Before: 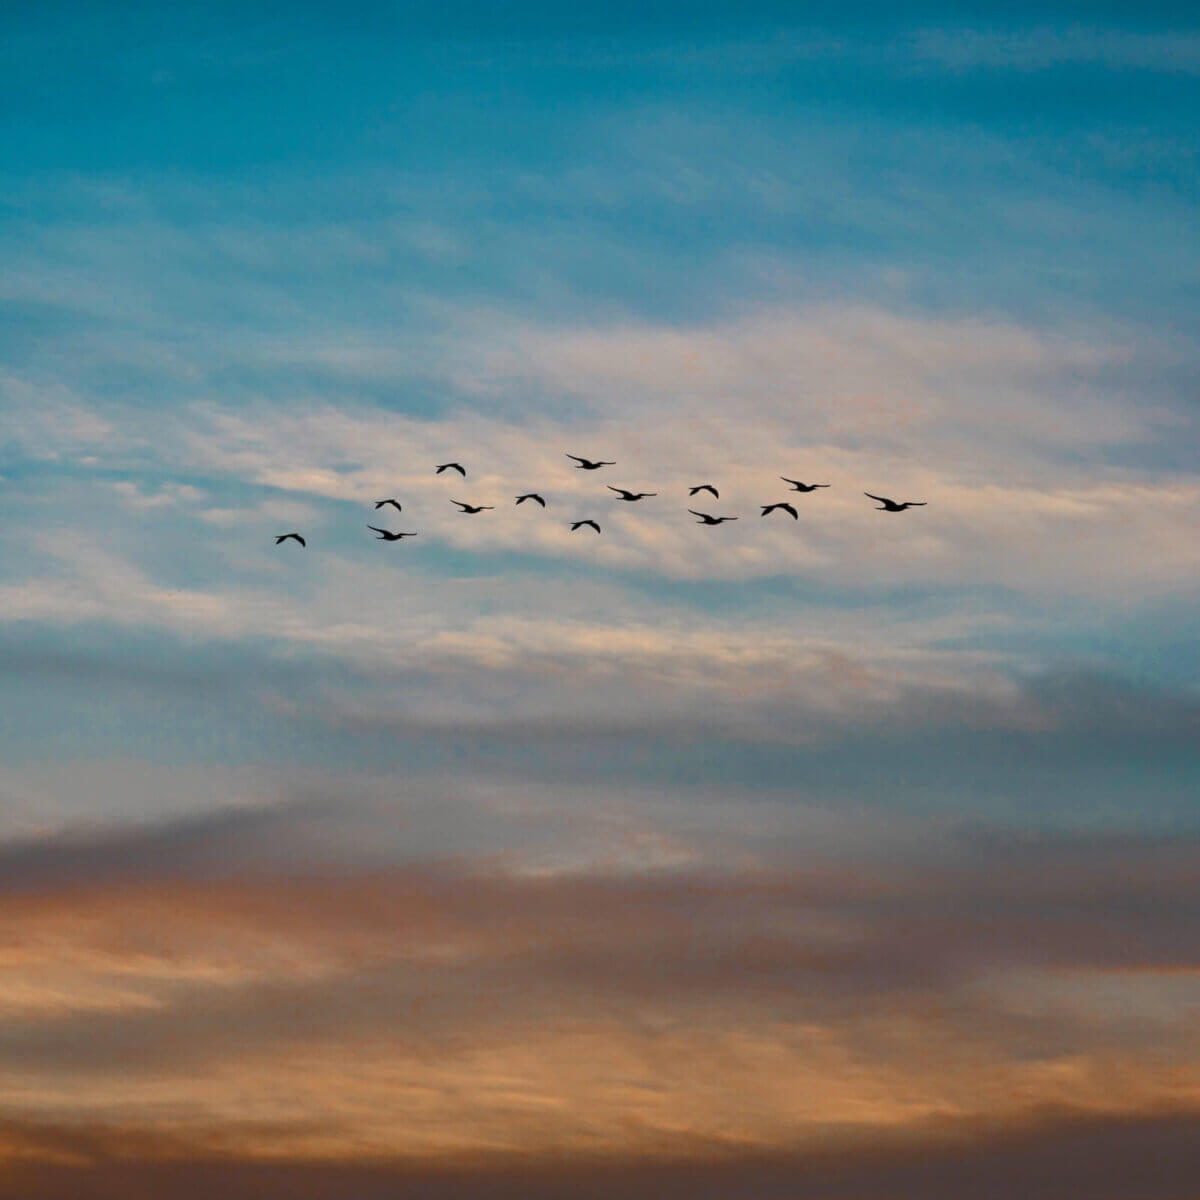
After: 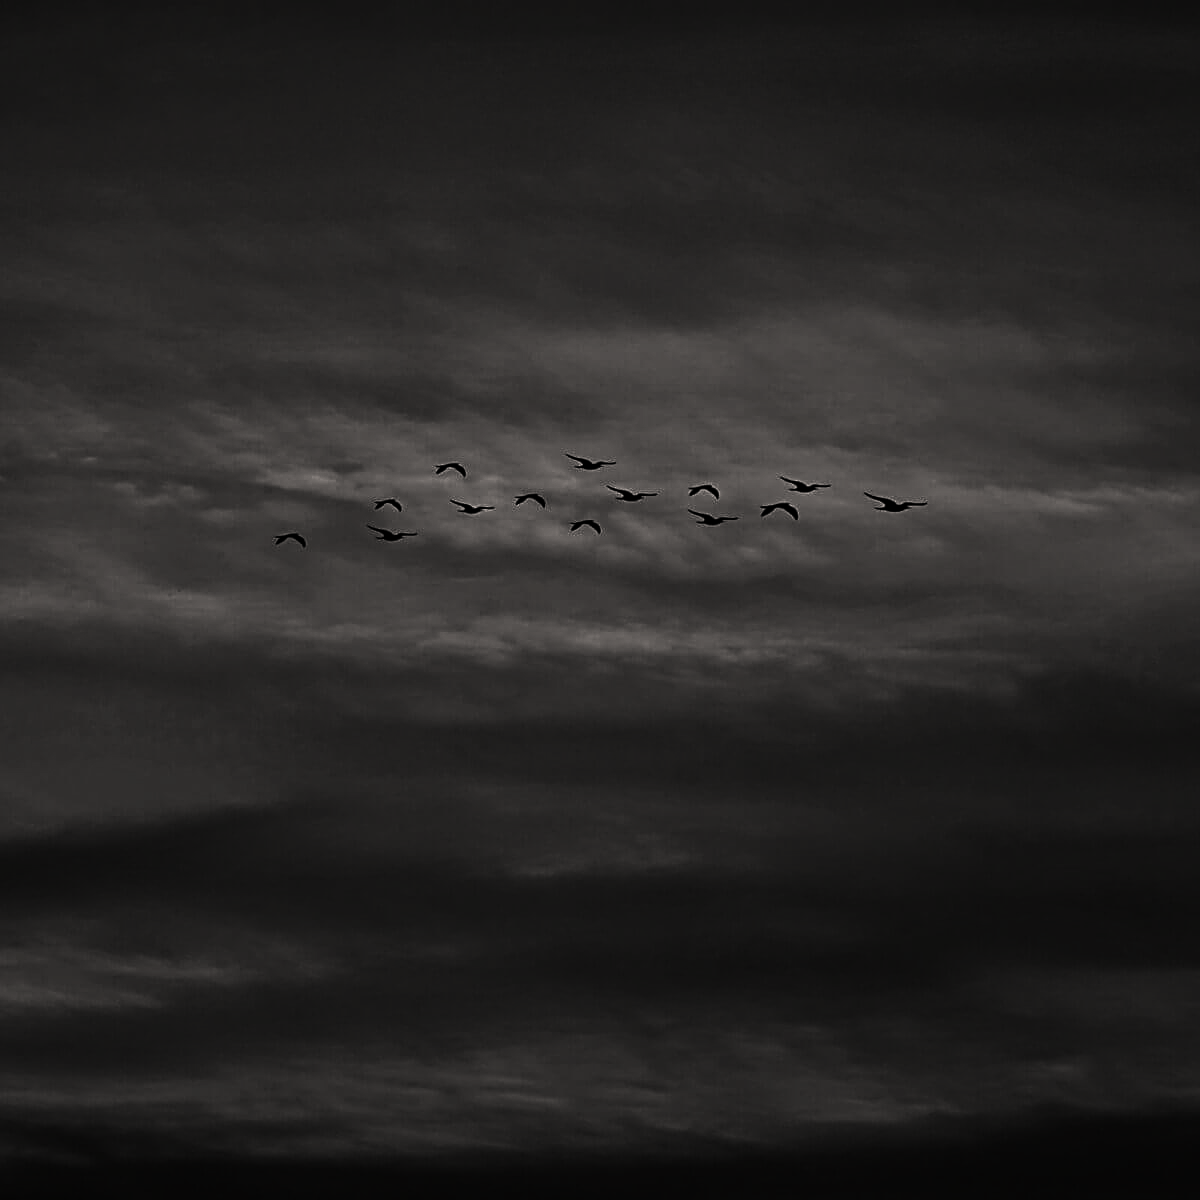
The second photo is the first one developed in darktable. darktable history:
levels: levels [0, 0.492, 0.984]
contrast brightness saturation: contrast 0.02, brightness -1, saturation -1
sharpen: on, module defaults
color correction: highlights a* 3.84, highlights b* 5.07
